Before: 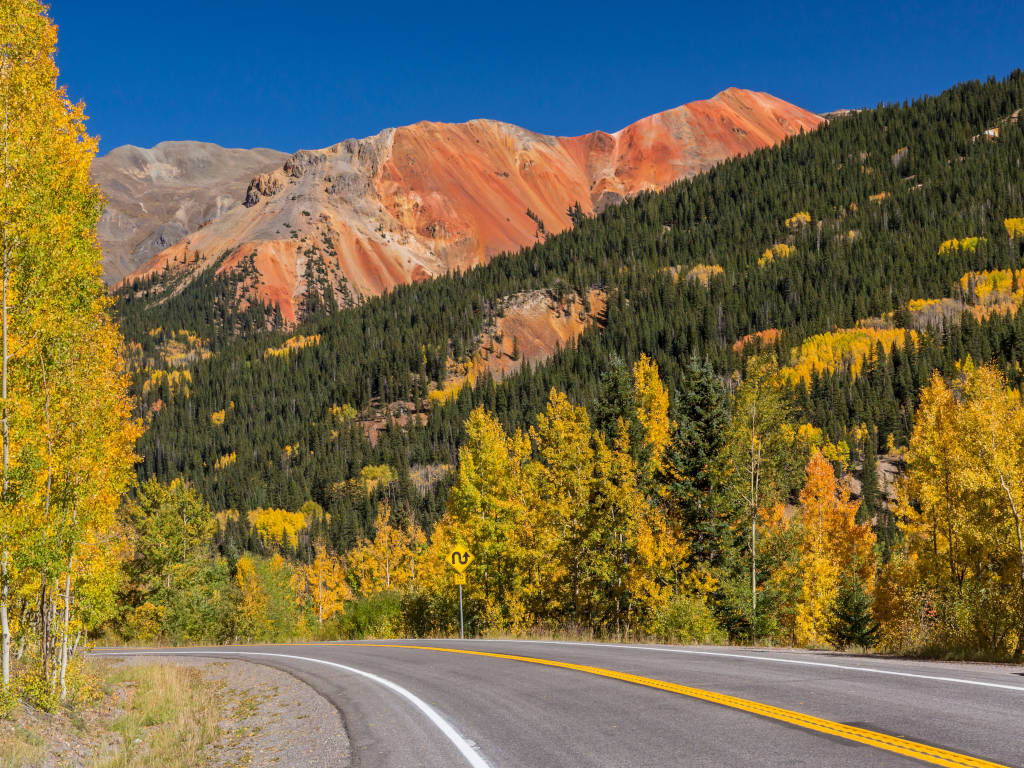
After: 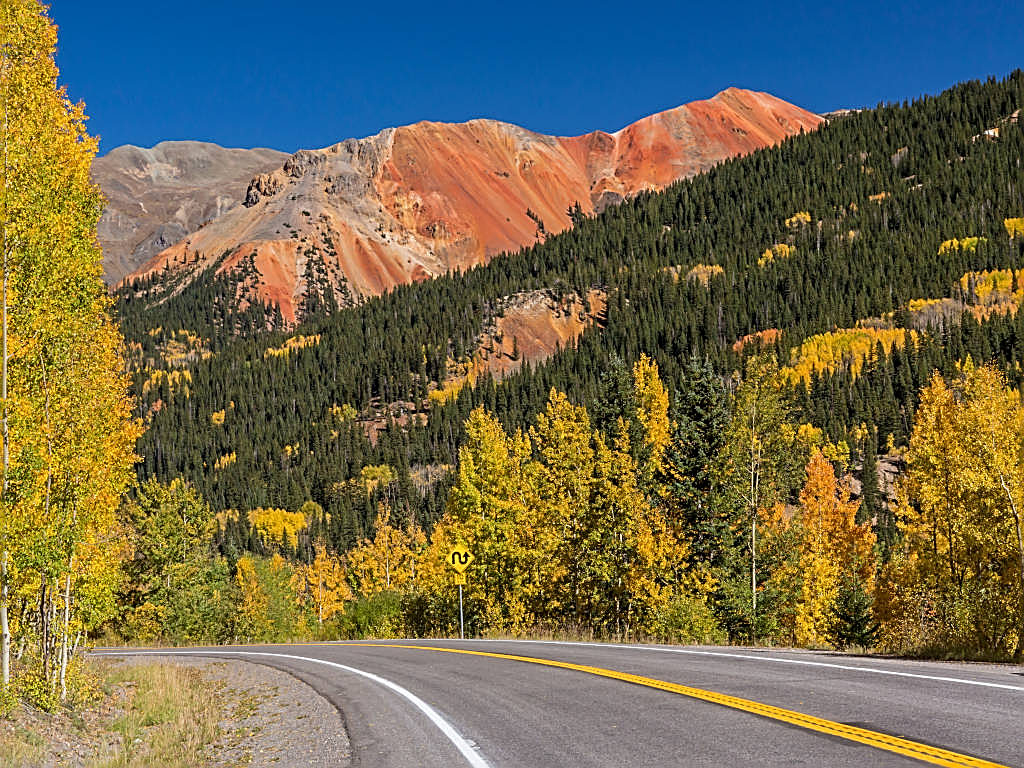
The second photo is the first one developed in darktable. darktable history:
sharpen: amount 0.996
